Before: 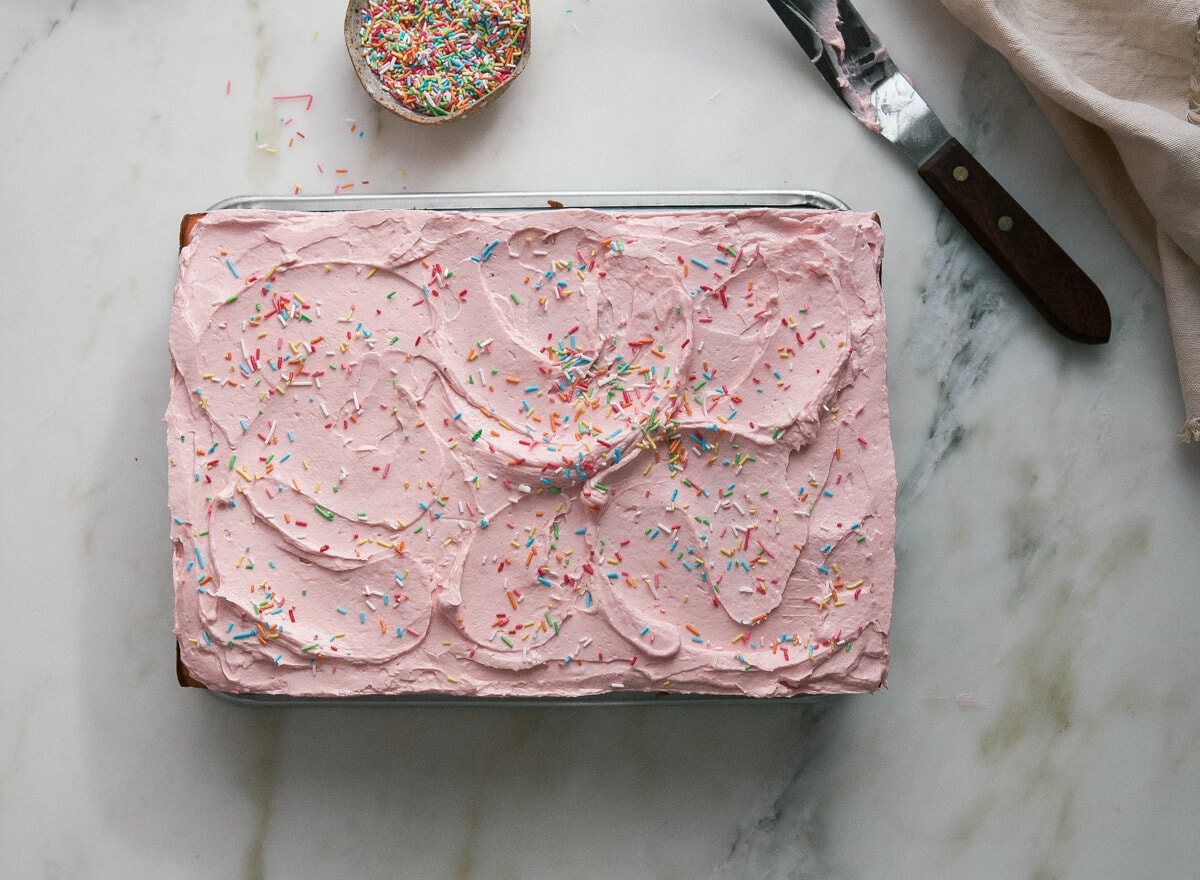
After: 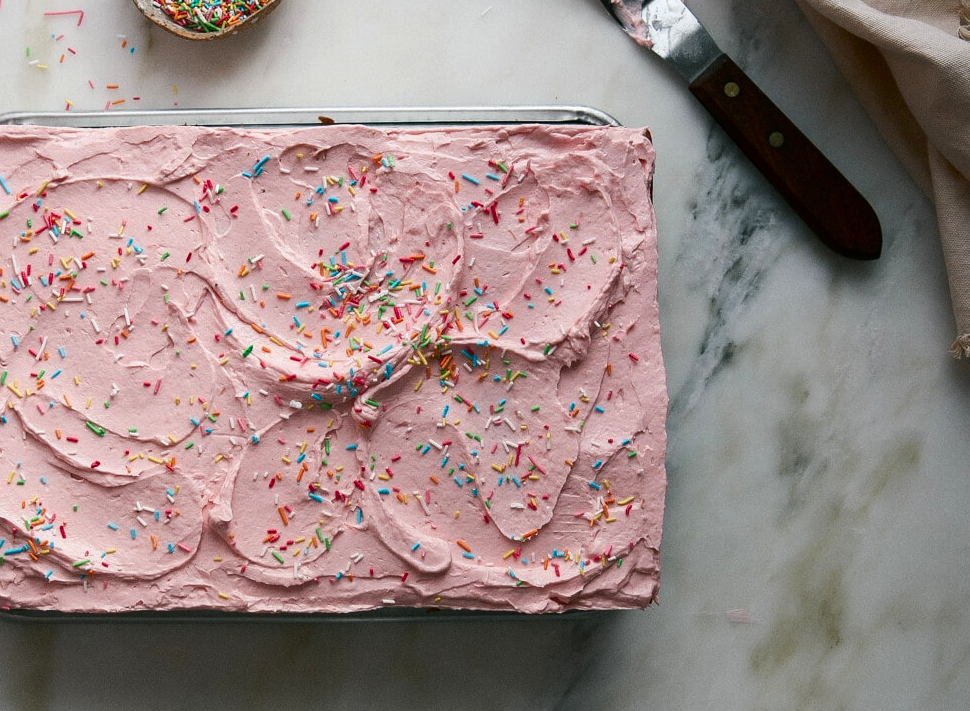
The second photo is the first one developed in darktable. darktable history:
crop: left 19.159%, top 9.58%, bottom 9.58%
contrast brightness saturation: contrast 0.12, brightness -0.12, saturation 0.2
